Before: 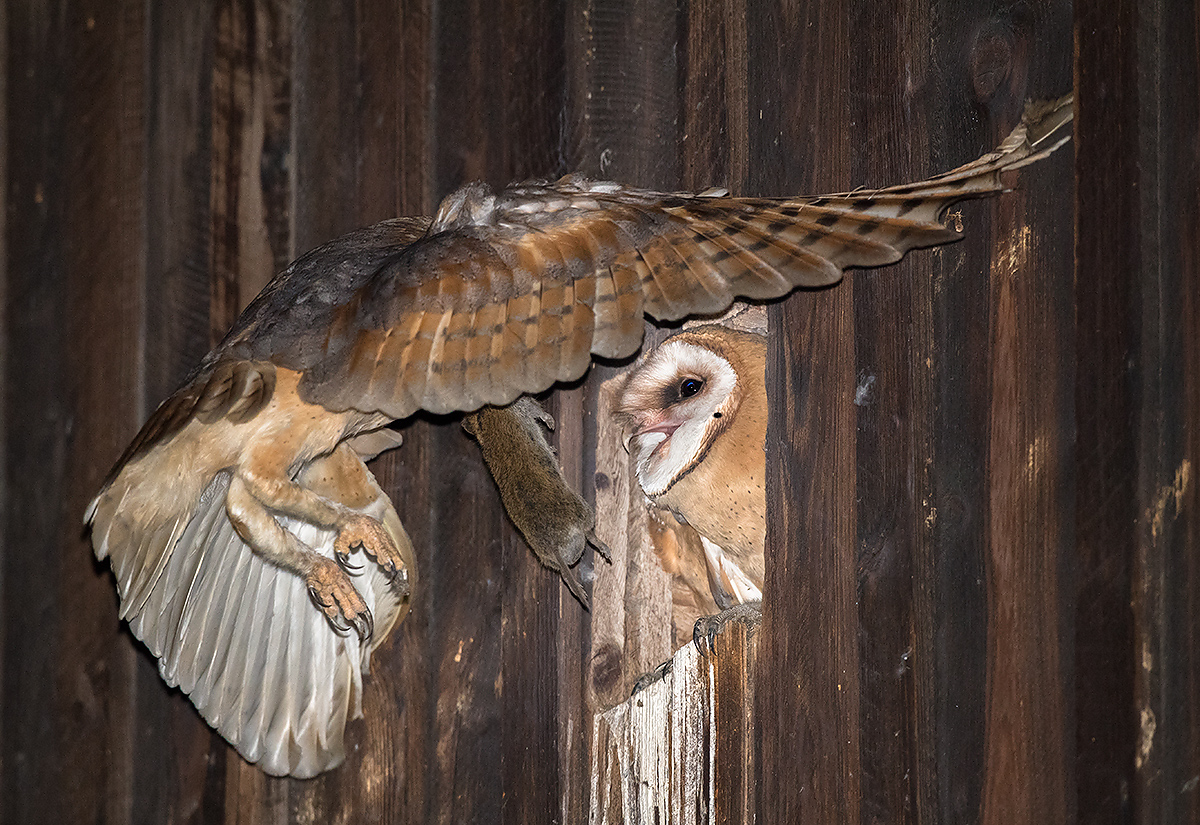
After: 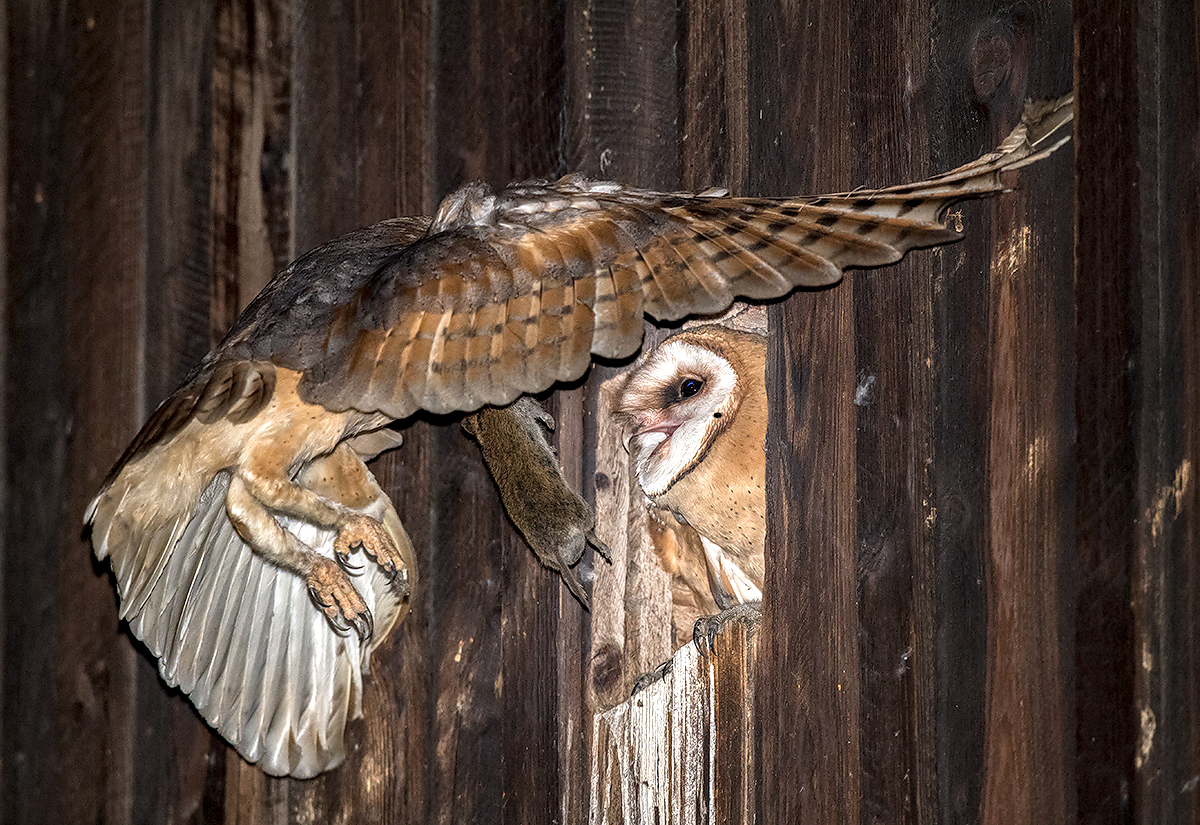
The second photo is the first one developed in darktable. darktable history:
local contrast: detail 144%
haze removal: compatibility mode true, adaptive false
